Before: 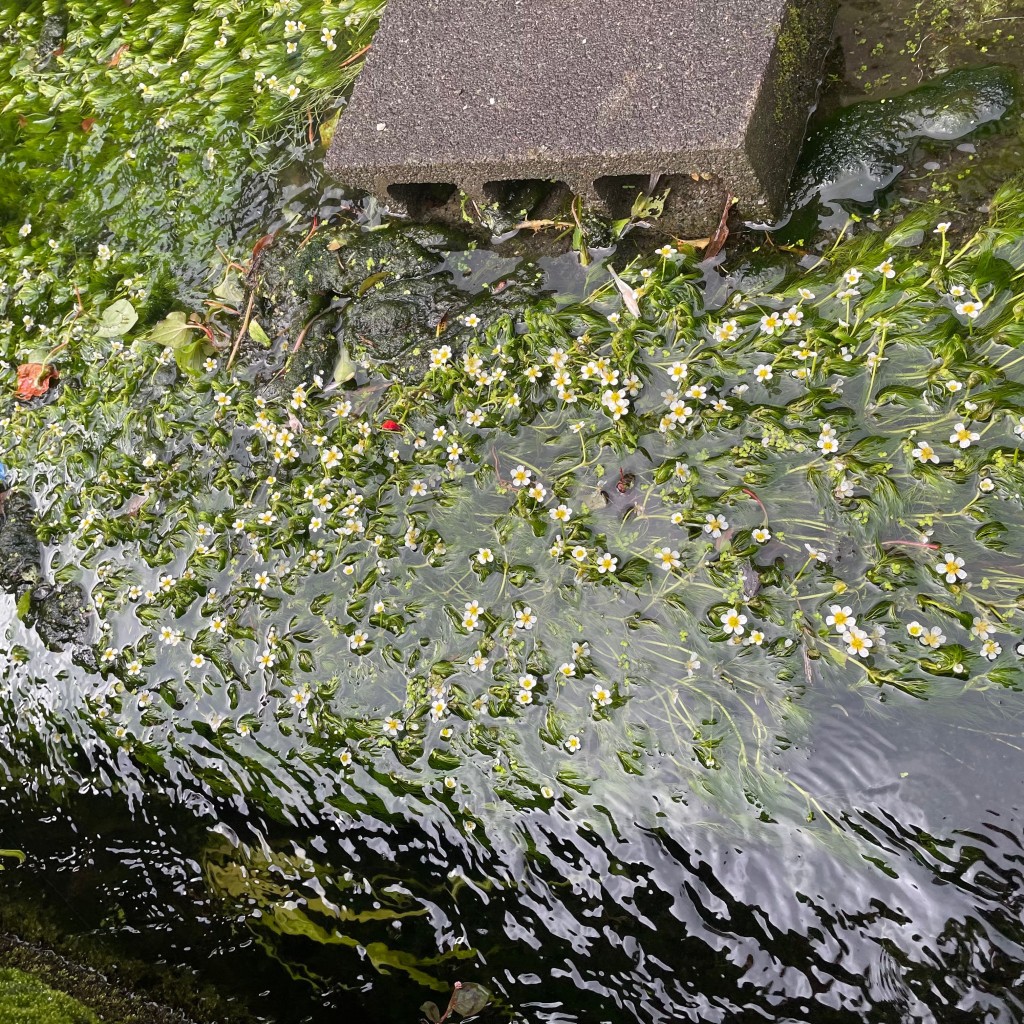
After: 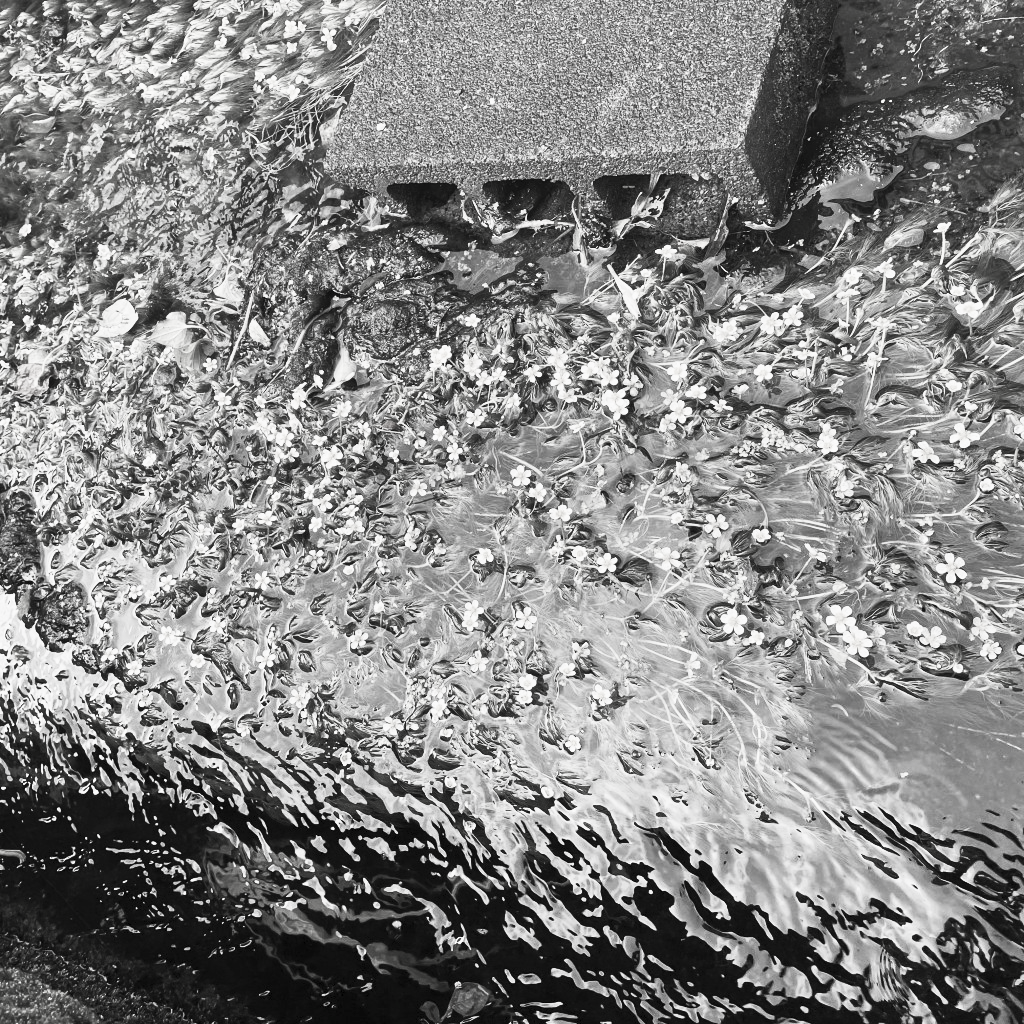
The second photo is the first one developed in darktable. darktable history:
exposure: exposure -0.488 EV, compensate exposure bias true, compensate highlight preservation false
contrast brightness saturation: contrast 0.518, brightness 0.478, saturation -0.982
